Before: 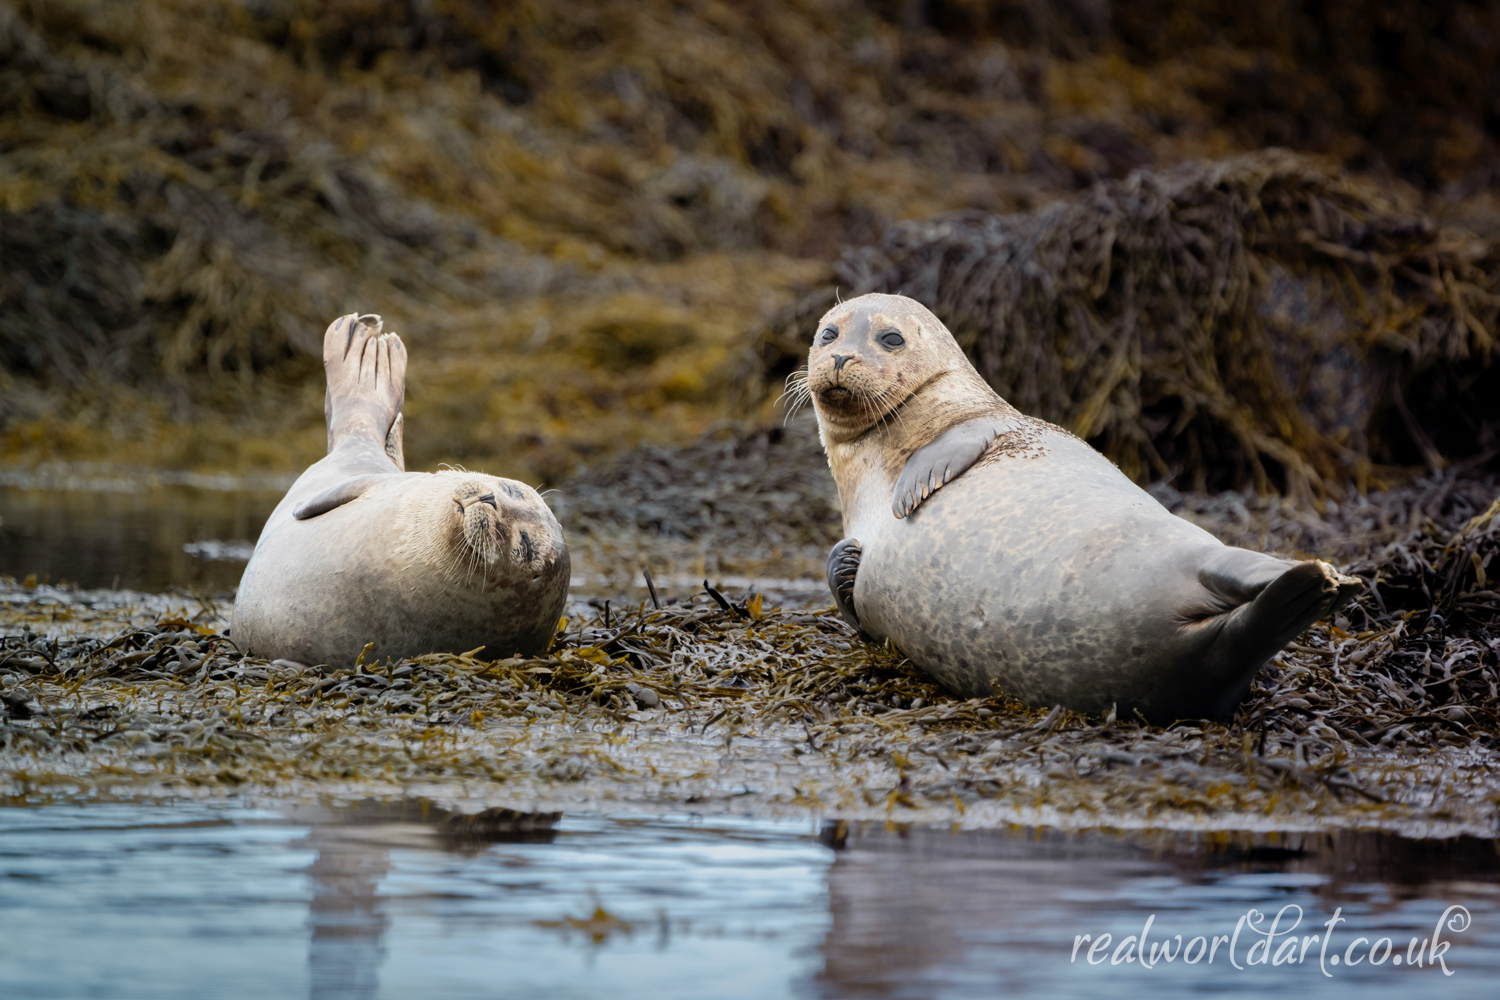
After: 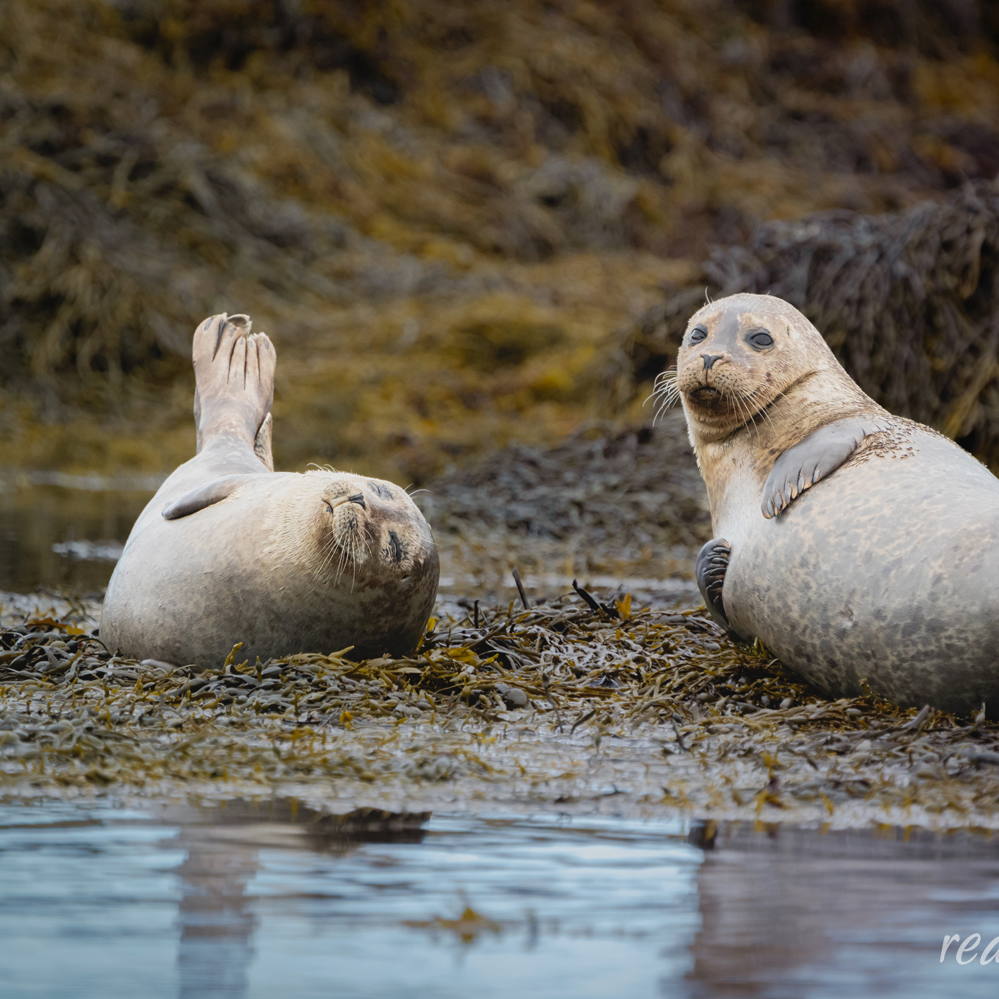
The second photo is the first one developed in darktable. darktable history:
contrast equalizer: y [[0.439, 0.44, 0.442, 0.457, 0.493, 0.498], [0.5 ×6], [0.5 ×6], [0 ×6], [0 ×6]], mix 0.59
crop and rotate: left 8.786%, right 24.548%
